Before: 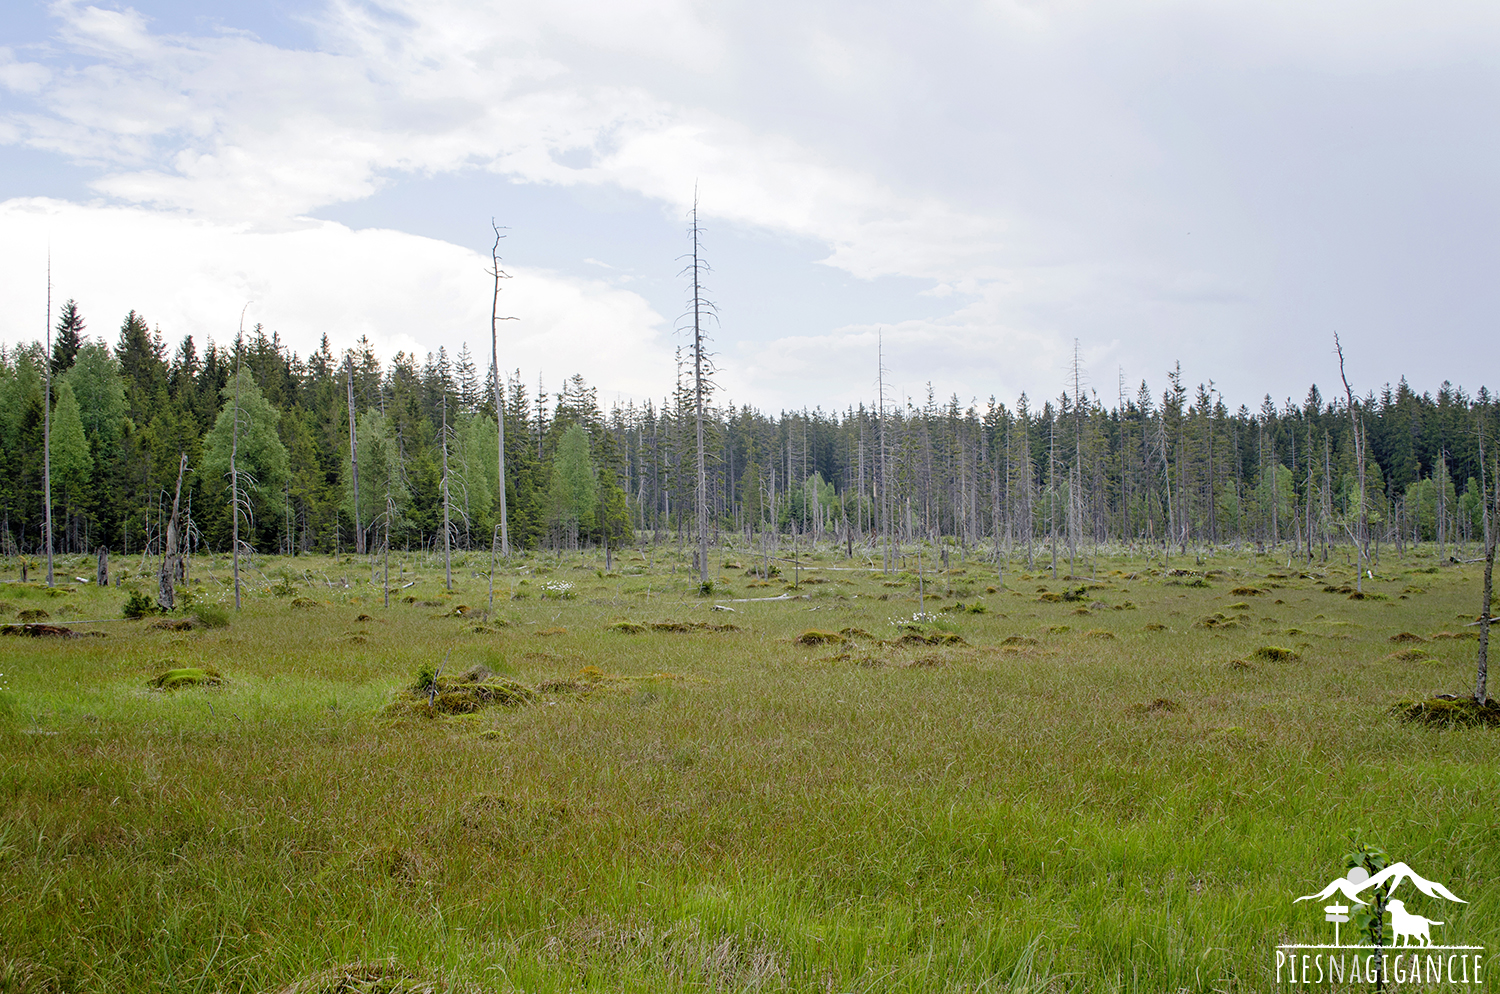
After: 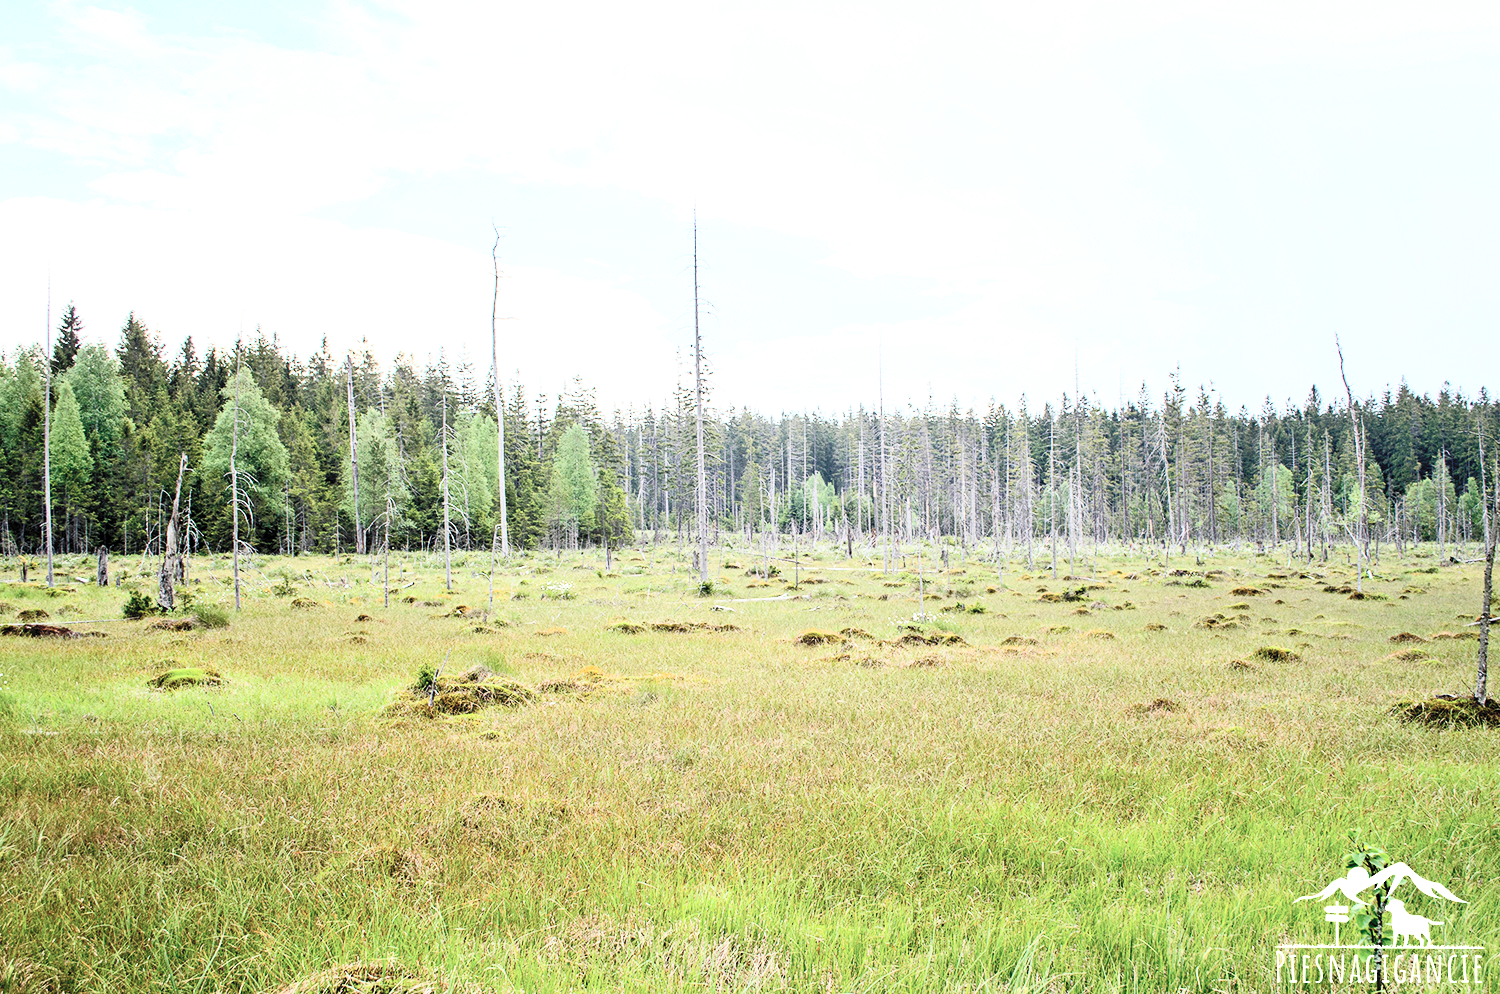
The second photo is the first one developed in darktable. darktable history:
contrast brightness saturation: contrast 0.434, brightness 0.547, saturation -0.181
exposure: exposure 0.6 EV, compensate highlight preservation false
